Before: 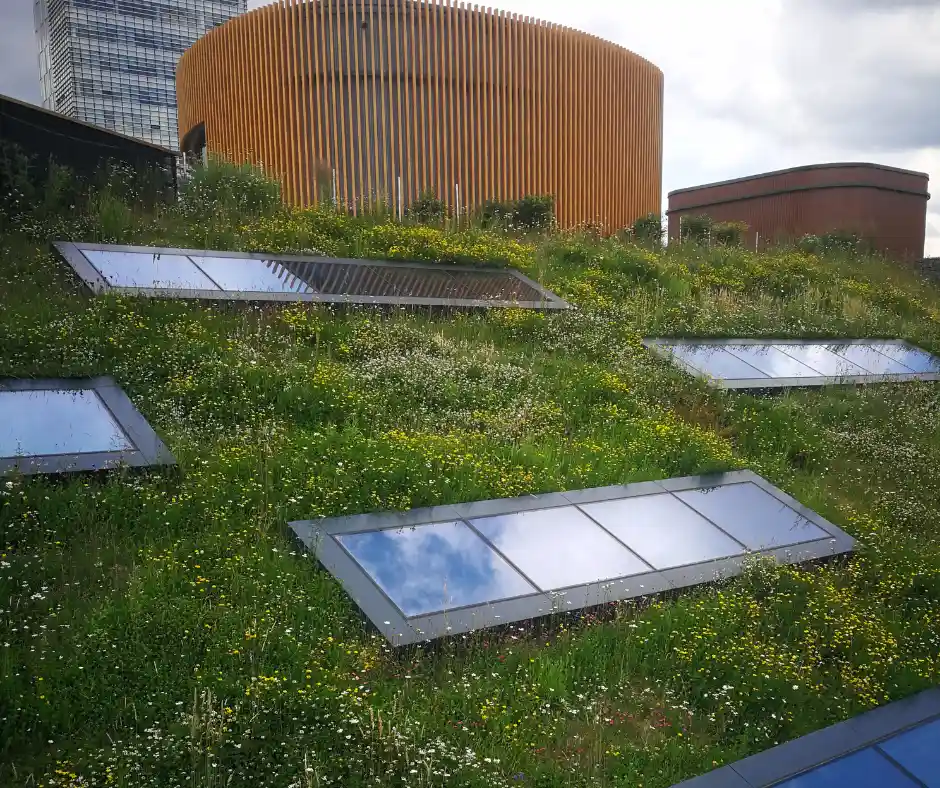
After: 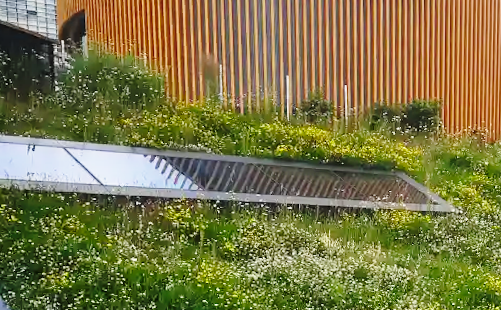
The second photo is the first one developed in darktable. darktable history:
base curve: curves: ch0 [(0, 0) (0.028, 0.03) (0.121, 0.232) (0.46, 0.748) (0.859, 0.968) (1, 1)], preserve colors none
crop: left 15.306%, top 9.065%, right 30.789%, bottom 48.638%
rotate and perspective: rotation 0.679°, lens shift (horizontal) 0.136, crop left 0.009, crop right 0.991, crop top 0.078, crop bottom 0.95
